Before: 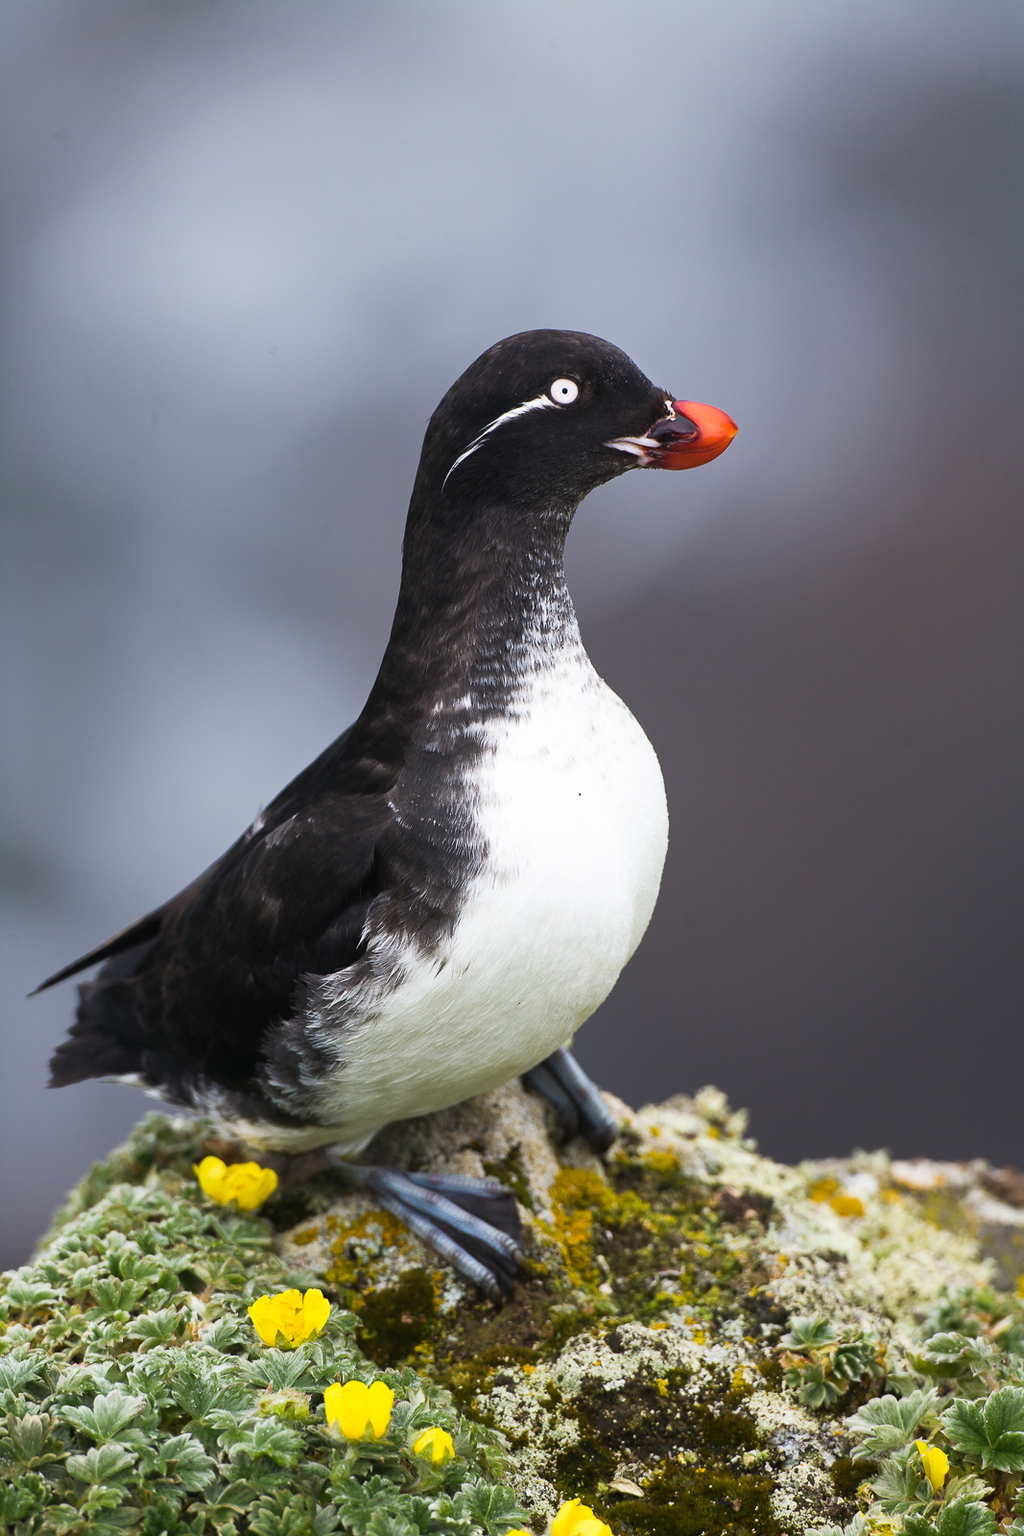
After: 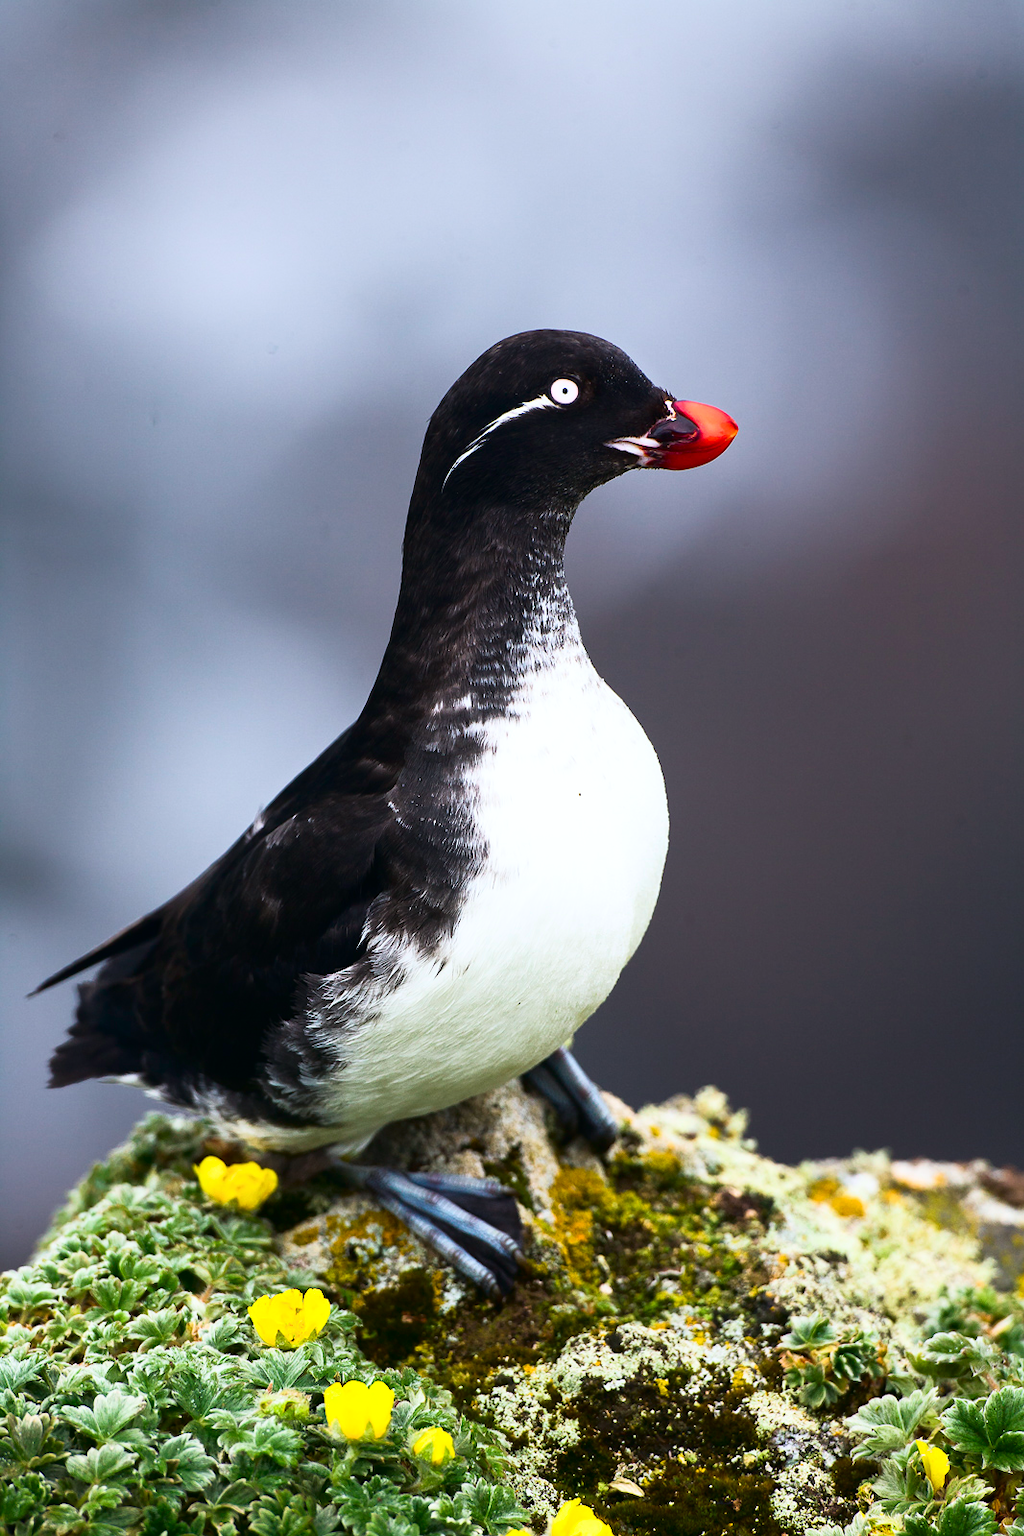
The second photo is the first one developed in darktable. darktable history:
tone curve: curves: ch0 [(0, 0) (0.139, 0.067) (0.319, 0.269) (0.498, 0.505) (0.725, 0.824) (0.864, 0.945) (0.985, 1)]; ch1 [(0, 0) (0.291, 0.197) (0.456, 0.426) (0.495, 0.488) (0.557, 0.578) (0.599, 0.644) (0.702, 0.786) (1, 1)]; ch2 [(0, 0) (0.125, 0.089) (0.353, 0.329) (0.447, 0.43) (0.557, 0.566) (0.63, 0.667) (1, 1)], color space Lab, independent channels, preserve colors none
